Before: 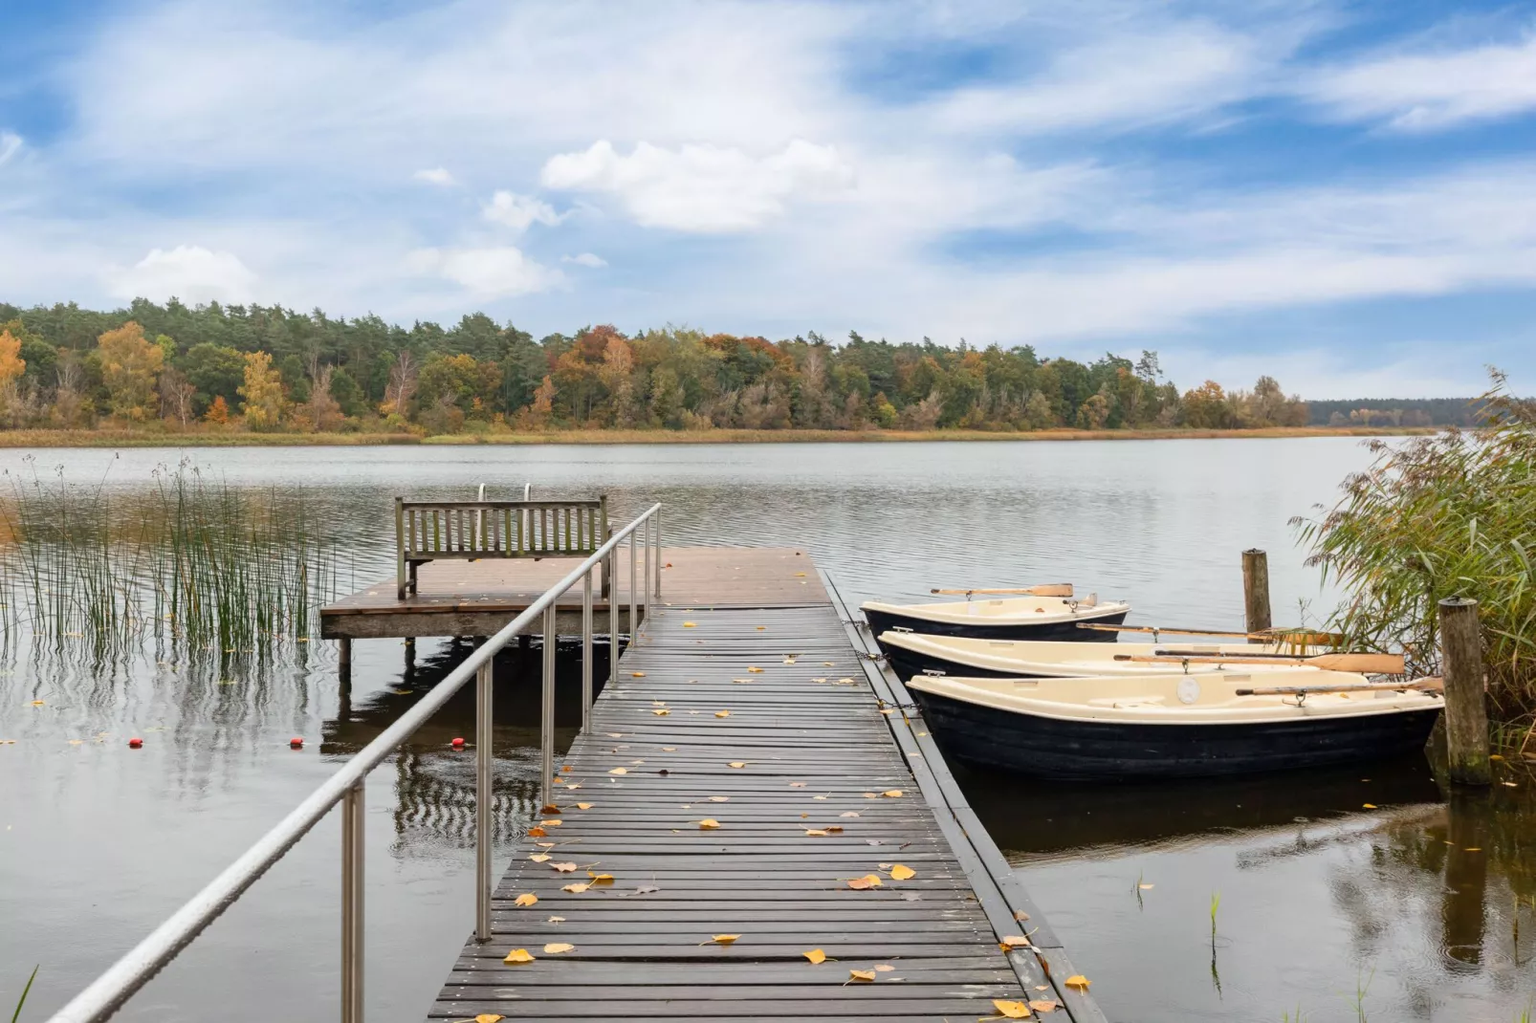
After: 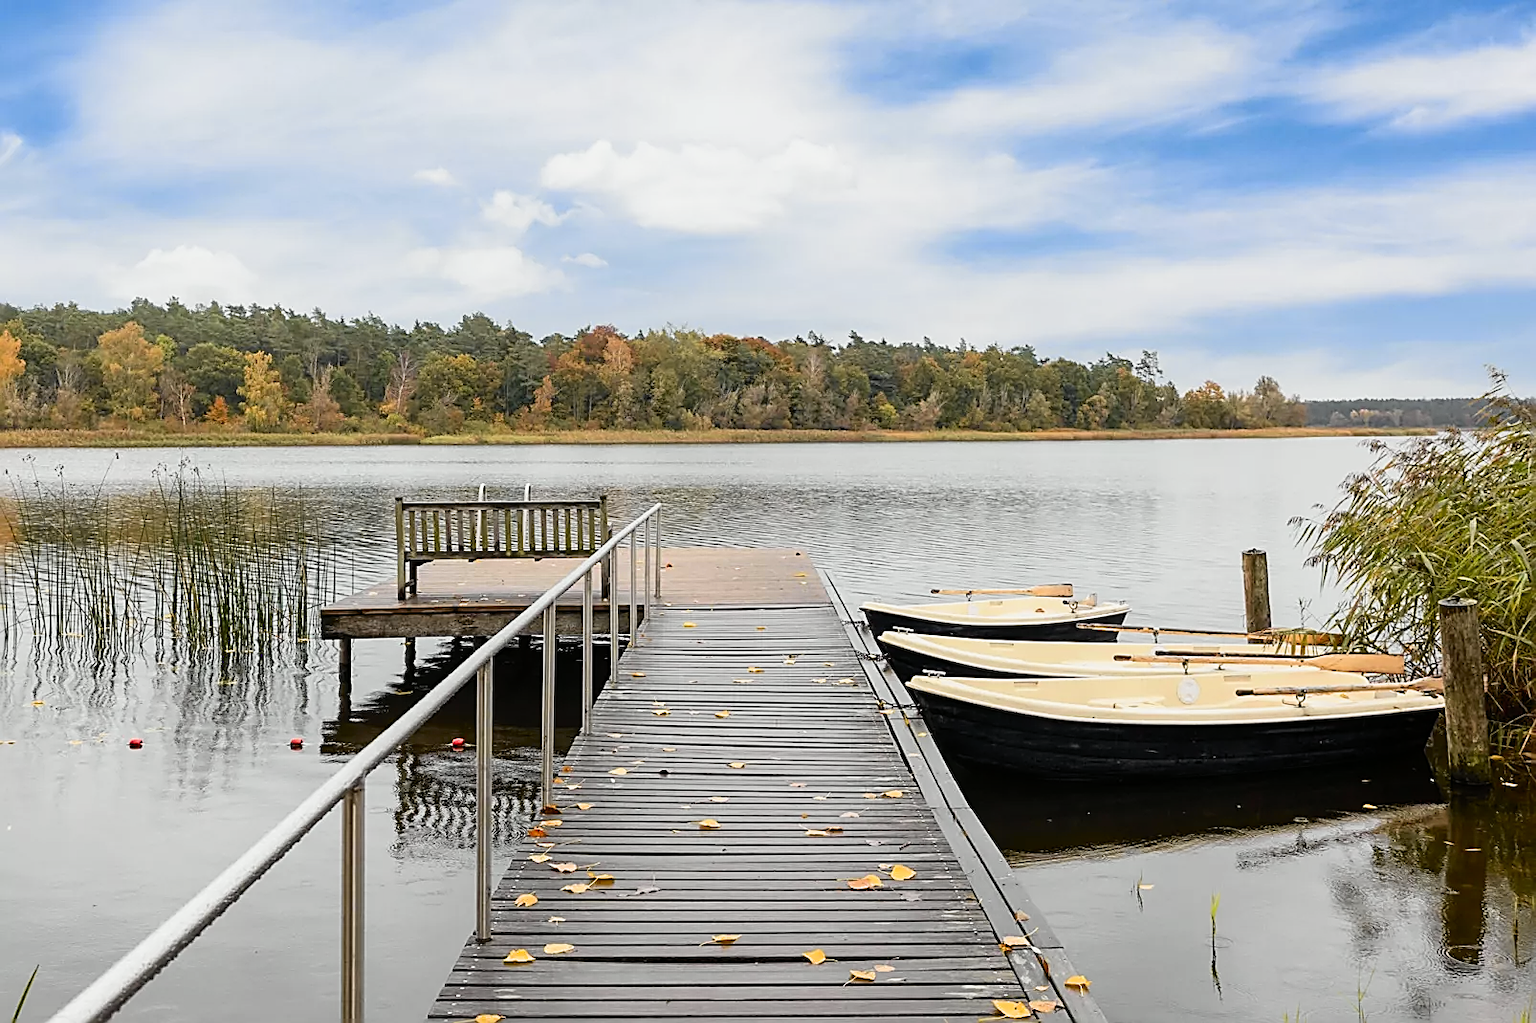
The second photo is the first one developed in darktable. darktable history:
filmic rgb: black relative exposure -16 EV, white relative exposure 2.9 EV, hardness 10
sharpen: radius 1.685, amount 1.29
tone curve: curves: ch0 [(0, 0) (0.037, 0.025) (0.131, 0.093) (0.275, 0.256) (0.497, 0.51) (0.617, 0.643) (0.704, 0.732) (0.813, 0.832) (0.911, 0.925) (0.997, 0.995)]; ch1 [(0, 0) (0.301, 0.3) (0.444, 0.45) (0.493, 0.495) (0.507, 0.503) (0.534, 0.533) (0.582, 0.58) (0.658, 0.693) (0.746, 0.77) (1, 1)]; ch2 [(0, 0) (0.246, 0.233) (0.36, 0.352) (0.415, 0.418) (0.476, 0.492) (0.502, 0.504) (0.525, 0.518) (0.539, 0.544) (0.586, 0.602) (0.634, 0.651) (0.706, 0.727) (0.853, 0.852) (1, 0.951)], color space Lab, independent channels, preserve colors none
